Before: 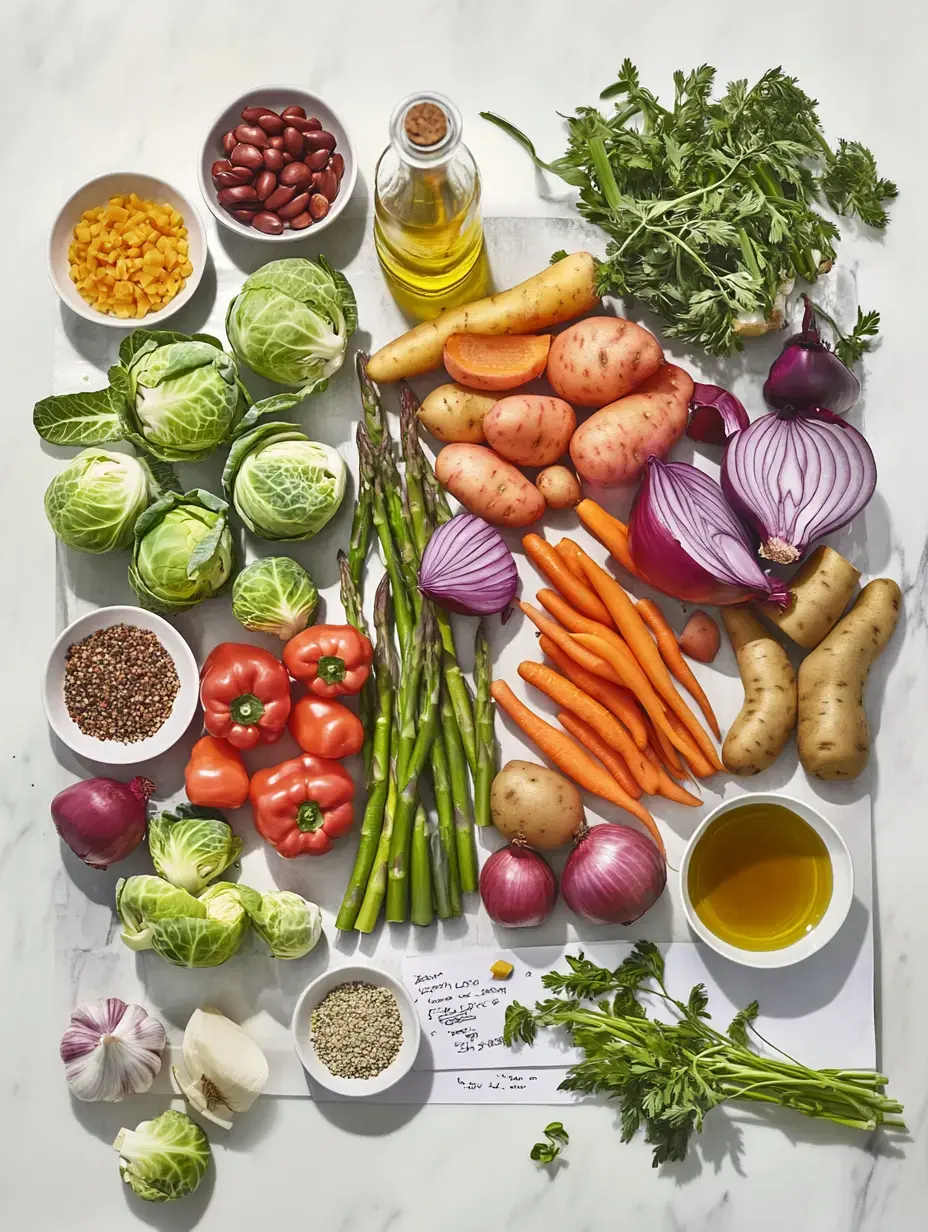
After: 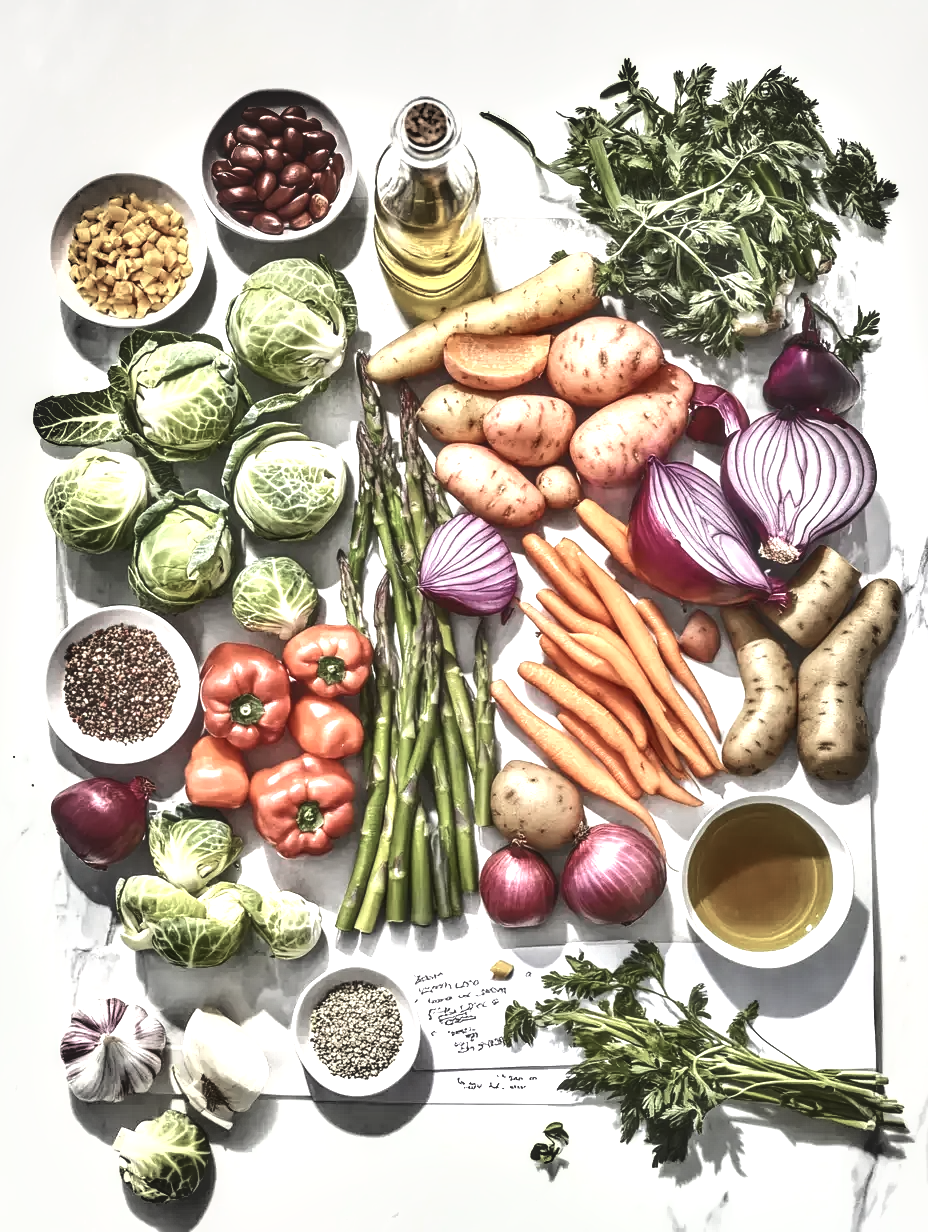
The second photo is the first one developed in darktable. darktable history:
shadows and highlights: shadows color adjustment 99.17%, highlights color adjustment 0.647%, low approximation 0.01, soften with gaussian
exposure: black level correction 0, exposure 0.875 EV, compensate highlight preservation false
tone equalizer: on, module defaults
tone curve: curves: ch0 [(0, 0) (0.003, 0.006) (0.011, 0.01) (0.025, 0.017) (0.044, 0.029) (0.069, 0.043) (0.1, 0.064) (0.136, 0.091) (0.177, 0.128) (0.224, 0.162) (0.277, 0.206) (0.335, 0.258) (0.399, 0.324) (0.468, 0.404) (0.543, 0.499) (0.623, 0.595) (0.709, 0.693) (0.801, 0.786) (0.898, 0.883) (1, 1)], color space Lab, independent channels, preserve colors none
local contrast: on, module defaults
color zones: curves: ch0 [(0, 0.559) (0.153, 0.551) (0.229, 0.5) (0.429, 0.5) (0.571, 0.5) (0.714, 0.5) (0.857, 0.5) (1, 0.559)]; ch1 [(0, 0.417) (0.112, 0.336) (0.213, 0.26) (0.429, 0.34) (0.571, 0.35) (0.683, 0.331) (0.857, 0.344) (1, 0.417)]
haze removal: strength -0.052, compatibility mode true, adaptive false
